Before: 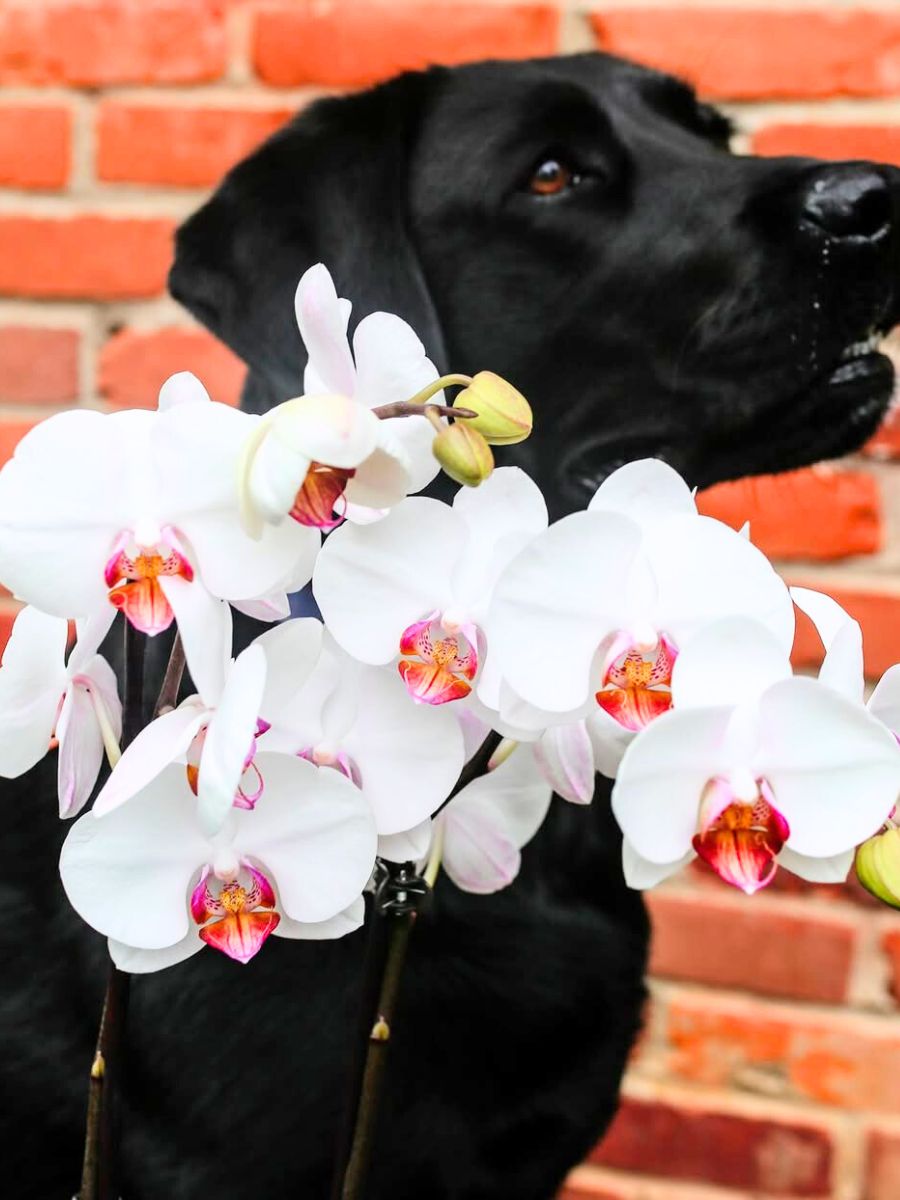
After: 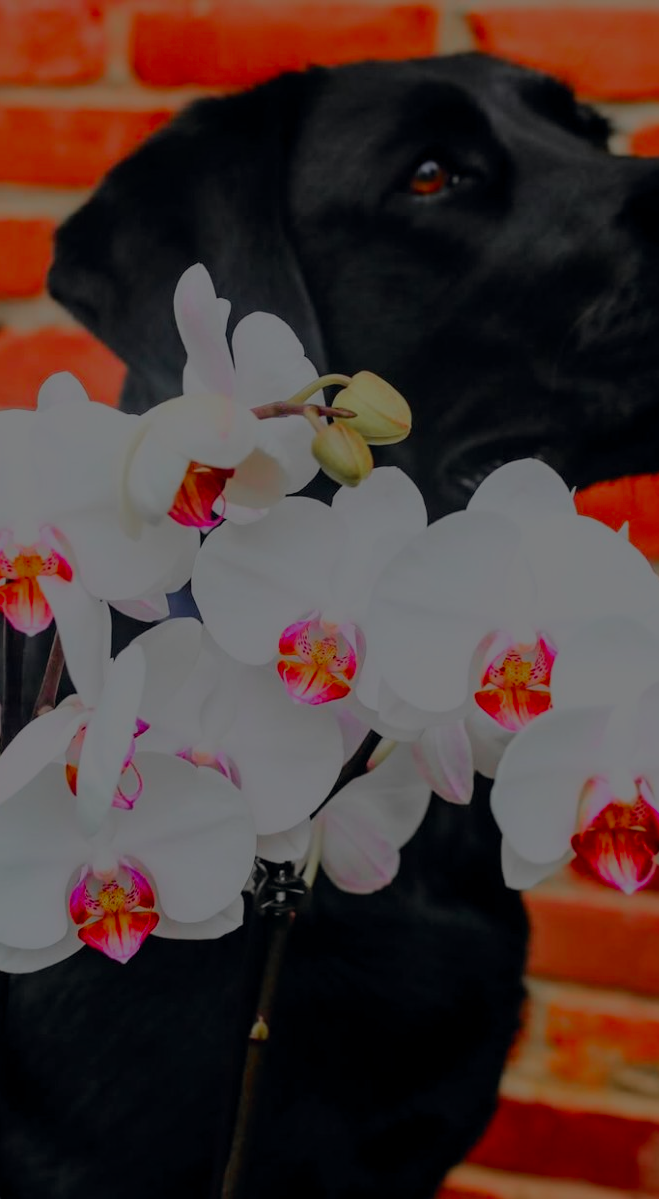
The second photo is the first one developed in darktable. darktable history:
color balance rgb: global offset › chroma 0.06%, global offset › hue 253.53°, perceptual saturation grading › global saturation 31.025%, perceptual brilliance grading › global brilliance -47.825%
color zones: curves: ch1 [(0, 0.679) (0.143, 0.647) (0.286, 0.261) (0.378, -0.011) (0.571, 0.396) (0.714, 0.399) (0.857, 0.406) (1, 0.679)]
tone equalizer: on, module defaults
crop: left 13.525%, right 13.236%
